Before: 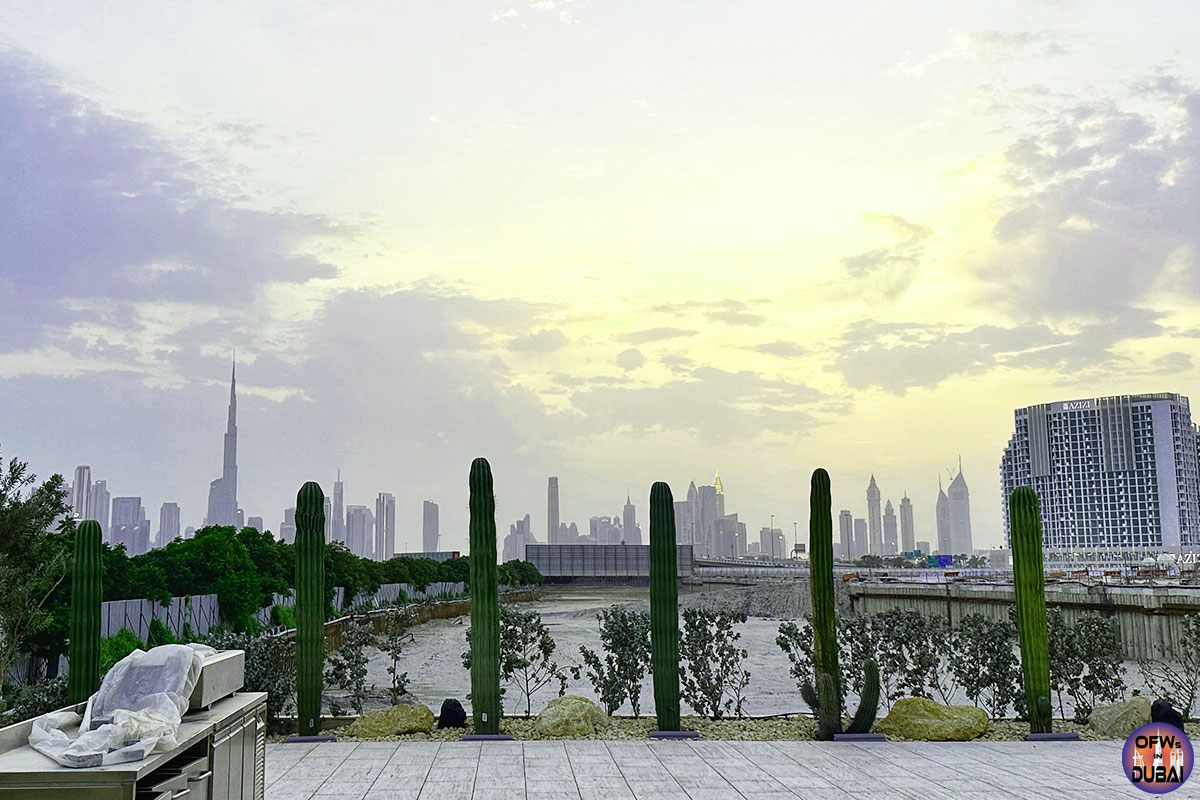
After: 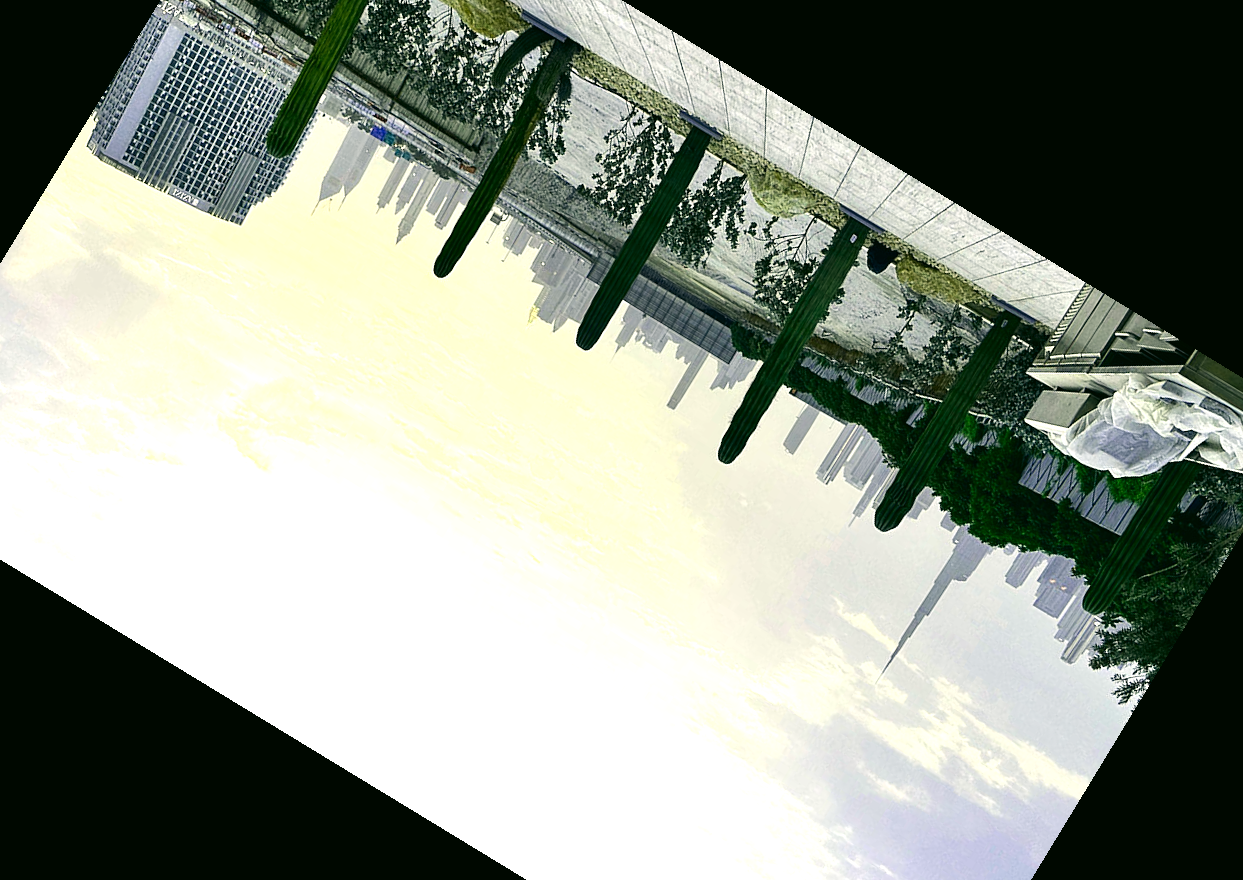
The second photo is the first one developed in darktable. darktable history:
tone equalizer: -8 EV -0.75 EV, -7 EV -0.7 EV, -6 EV -0.6 EV, -5 EV -0.4 EV, -3 EV 0.4 EV, -2 EV 0.6 EV, -1 EV 0.7 EV, +0 EV 0.75 EV, edges refinement/feathering 500, mask exposure compensation -1.57 EV, preserve details no
crop and rotate: angle 148.68°, left 9.111%, top 15.603%, right 4.588%, bottom 17.041%
color correction: highlights a* -0.482, highlights b* 9.48, shadows a* -9.48, shadows b* 0.803
